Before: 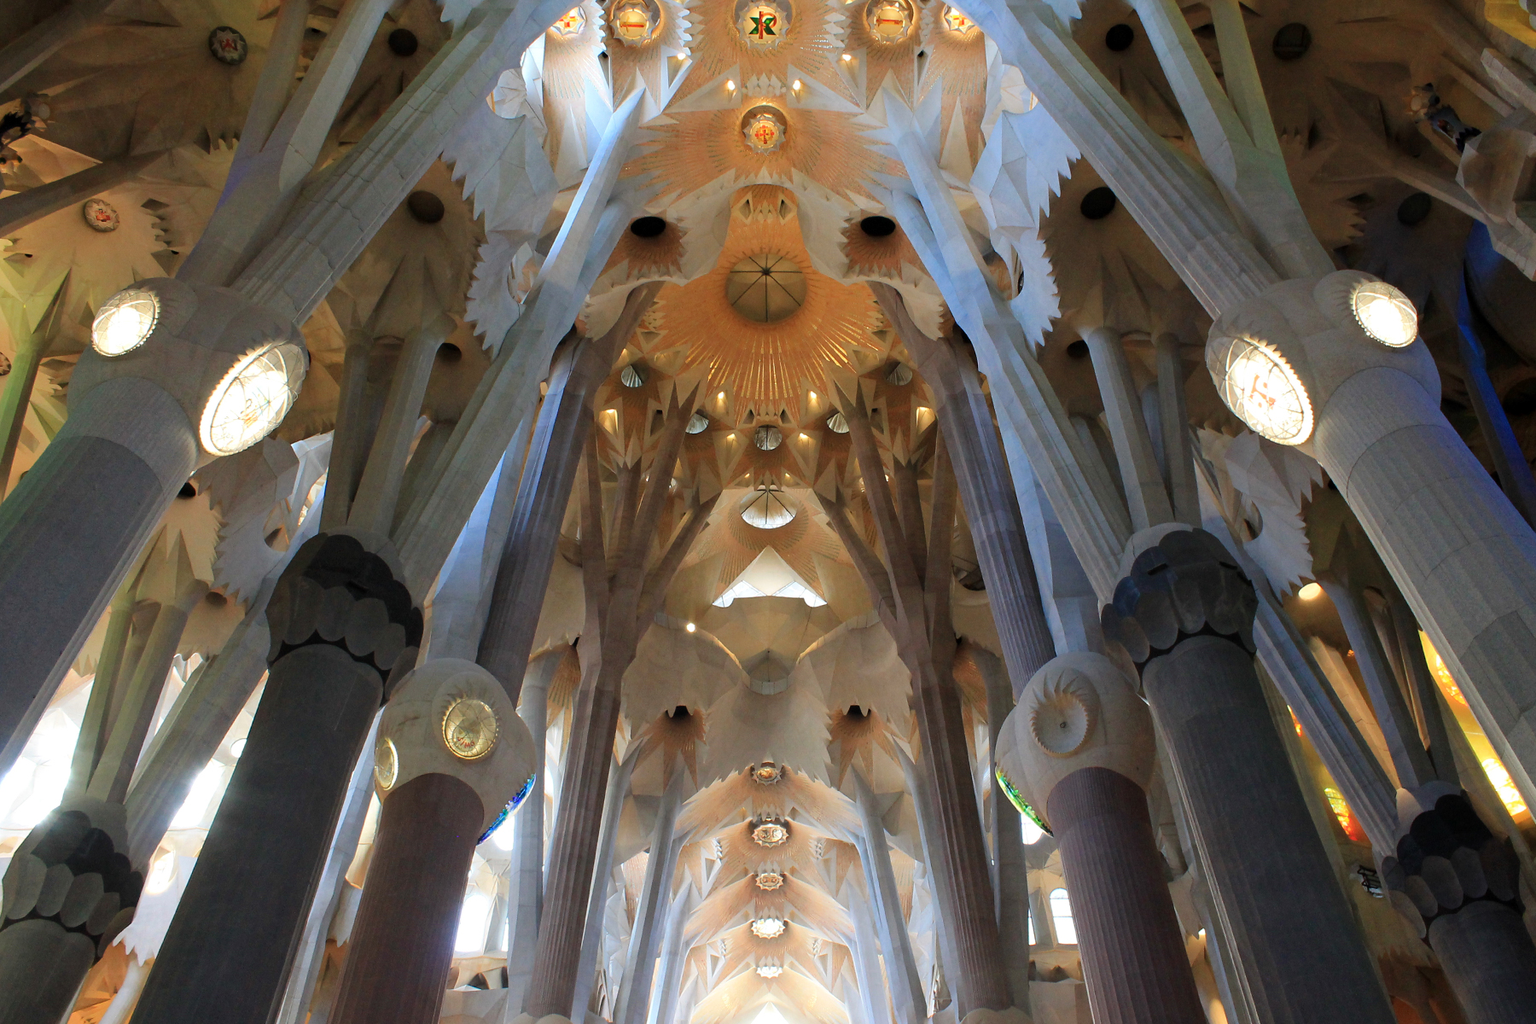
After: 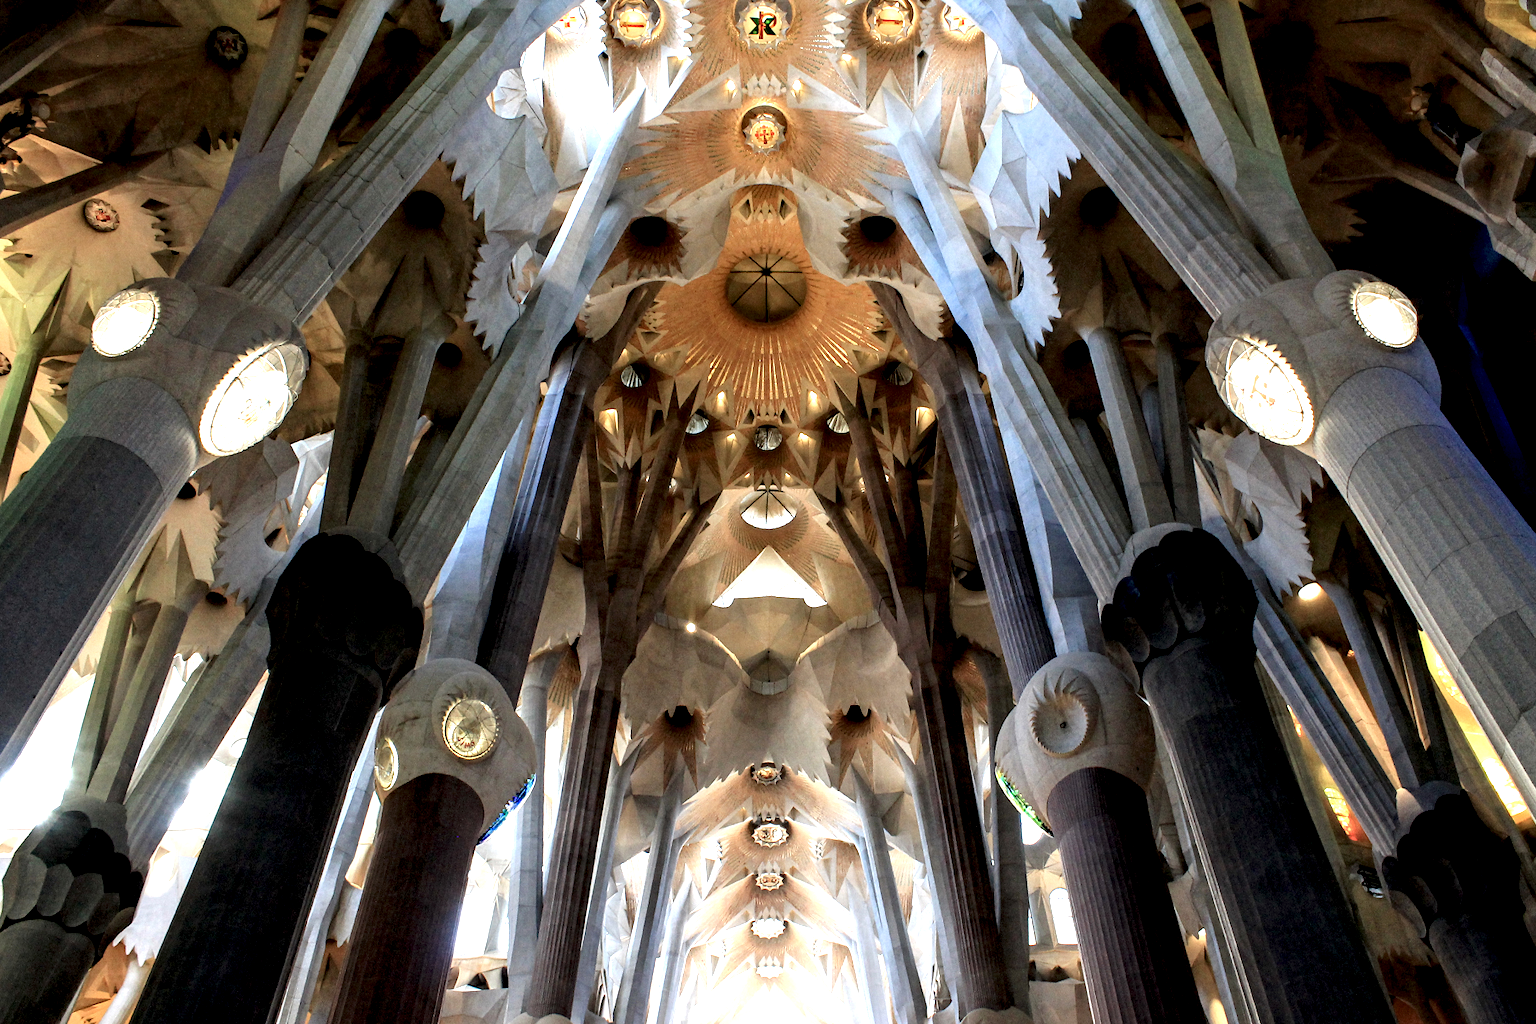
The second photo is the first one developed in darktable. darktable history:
local contrast: shadows 185%, detail 225%
